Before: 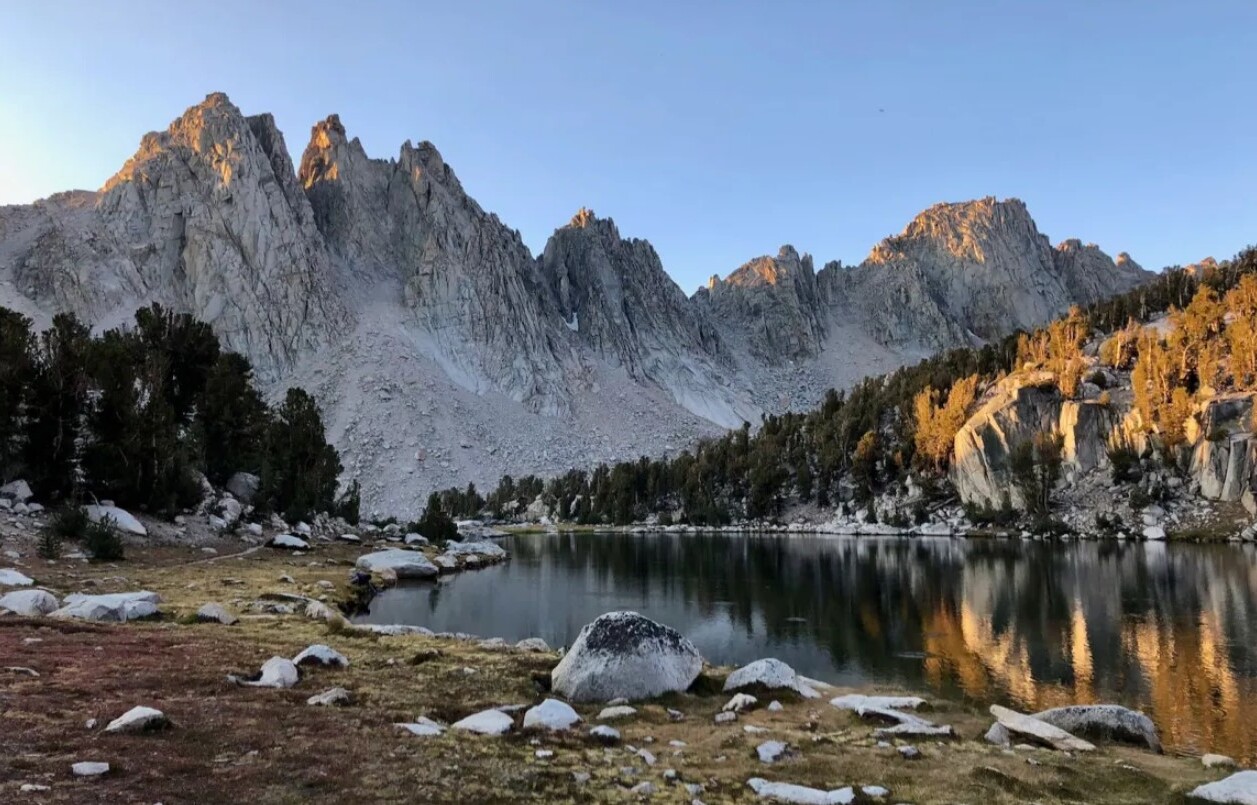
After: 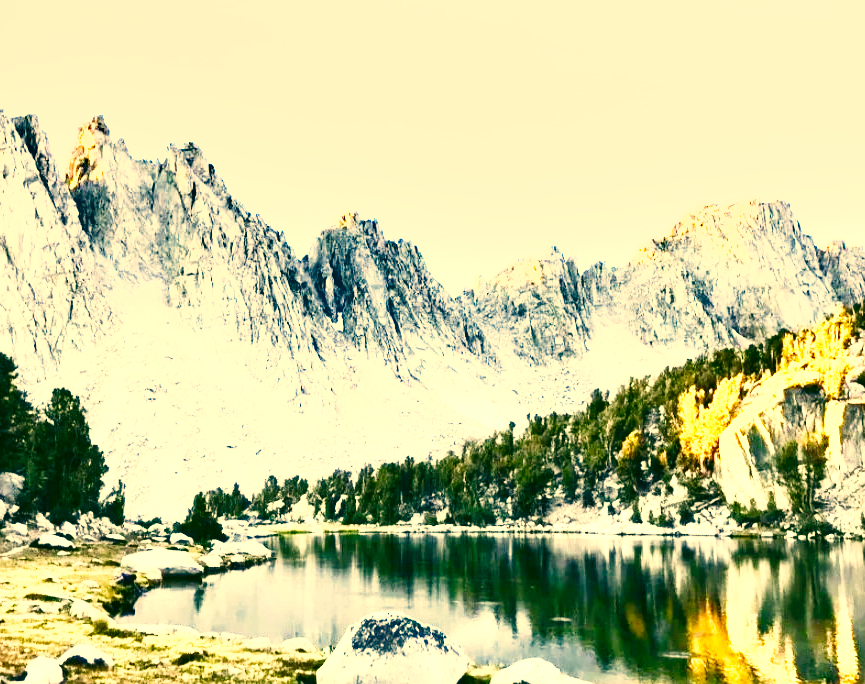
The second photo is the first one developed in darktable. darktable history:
base curve: curves: ch0 [(0, 0) (0.028, 0.03) (0.121, 0.232) (0.46, 0.748) (0.859, 0.968) (1, 1)], preserve colors none
shadows and highlights: white point adjustment 1.02, soften with gaussian
crop: left 18.709%, right 12.41%, bottom 14.445%
exposure: black level correction 0, exposure 1.905 EV, compensate exposure bias true, compensate highlight preservation false
color balance rgb: perceptual saturation grading › global saturation 20.834%, perceptual saturation grading › highlights -19.96%, perceptual saturation grading › shadows 29.426%, perceptual brilliance grading › global brilliance -5.512%, perceptual brilliance grading › highlights 25.161%, perceptual brilliance grading › mid-tones 7.454%, perceptual brilliance grading › shadows -4.789%
color correction: highlights a* 5.7, highlights b* 33.19, shadows a* -25.79, shadows b* 3.77
